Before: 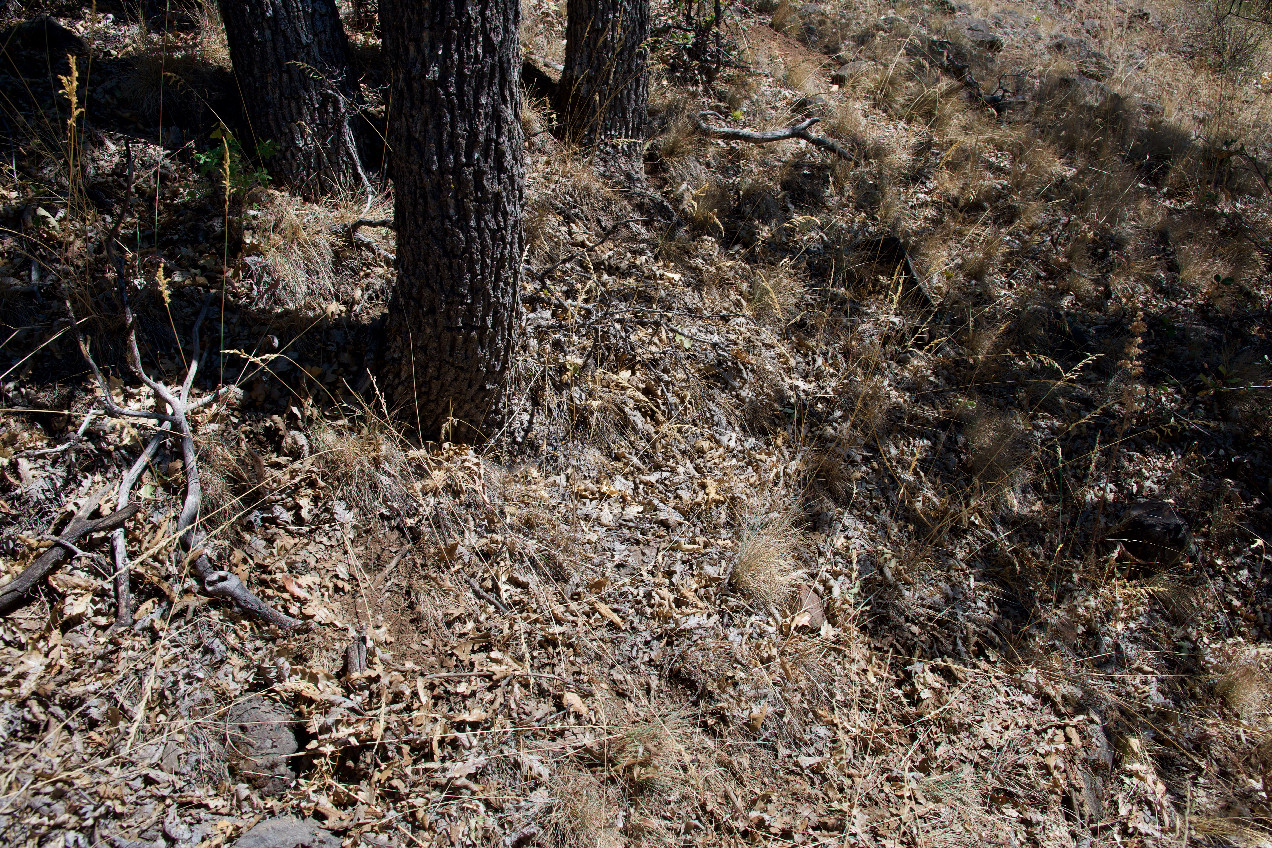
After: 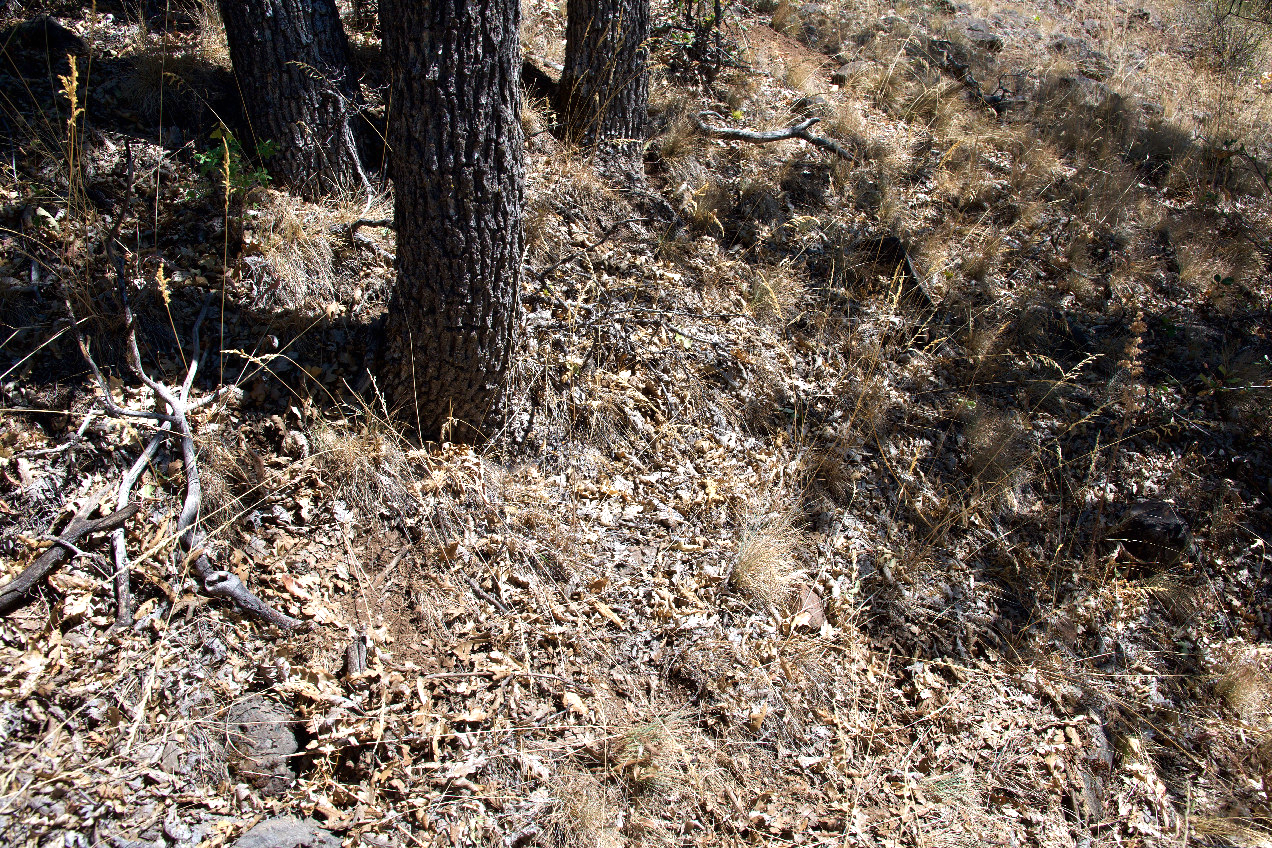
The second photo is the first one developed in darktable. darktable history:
exposure: black level correction 0, exposure 0.686 EV, compensate highlight preservation false
